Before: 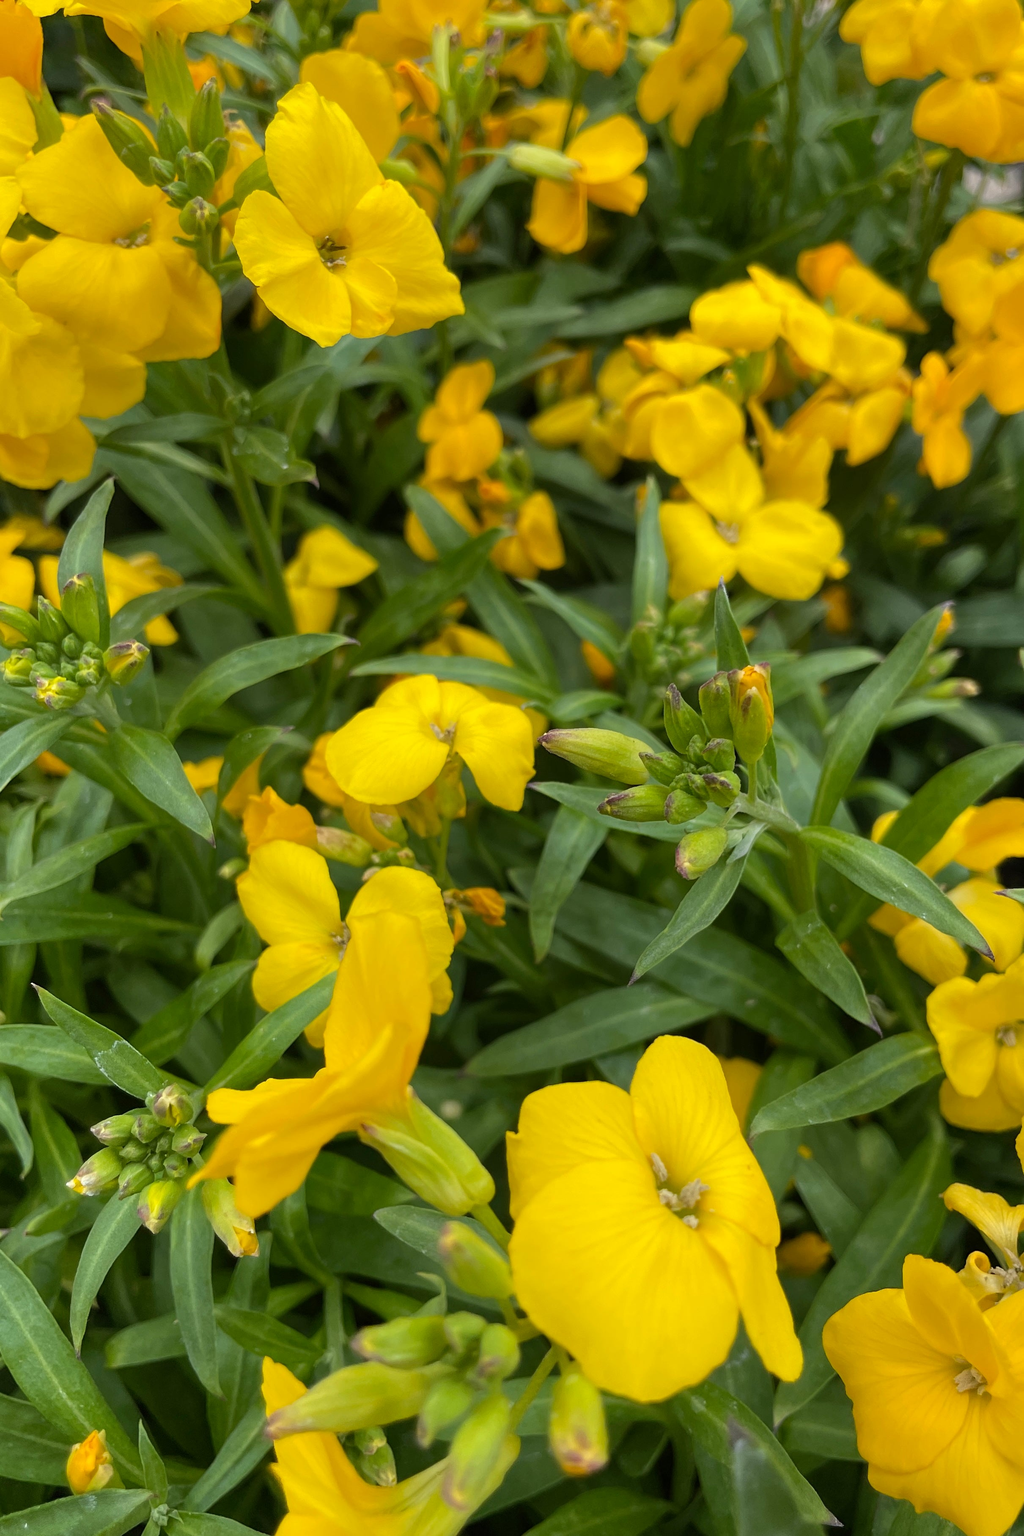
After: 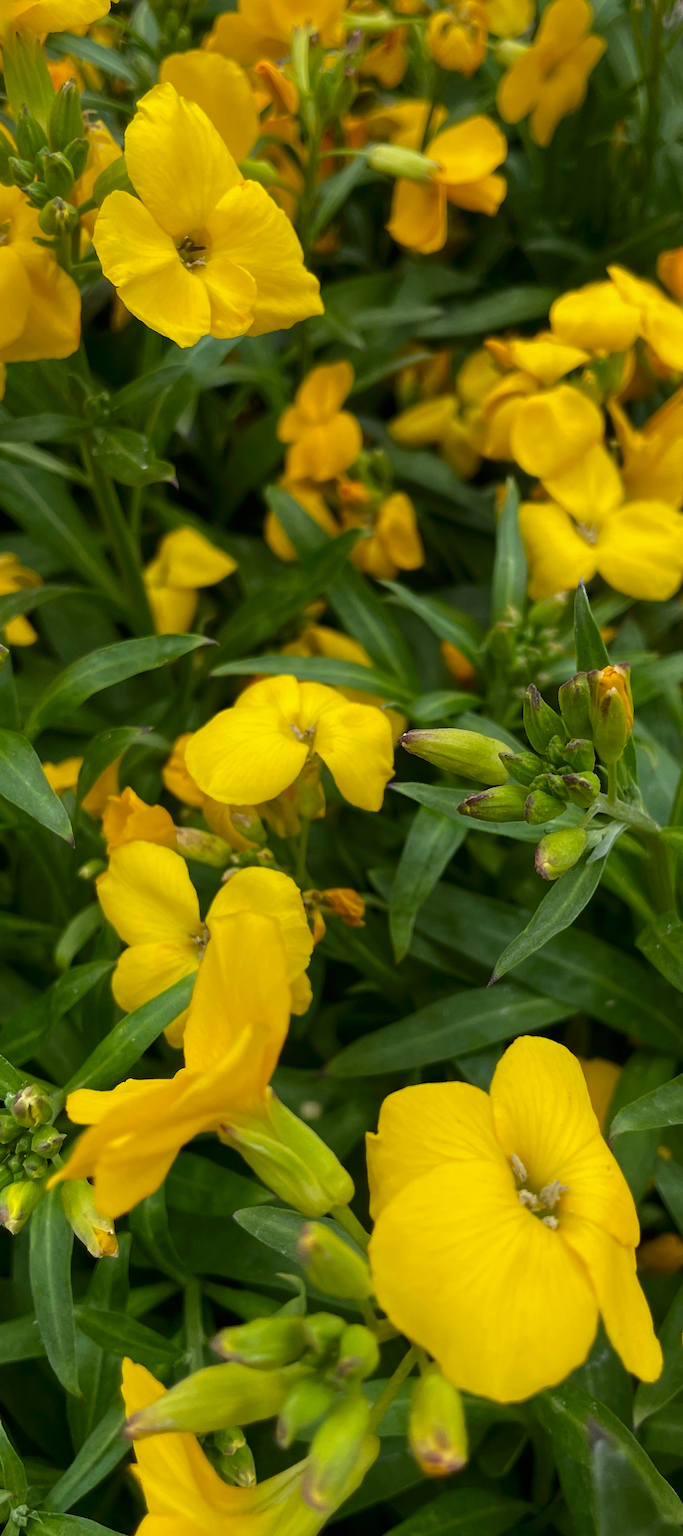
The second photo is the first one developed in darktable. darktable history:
contrast brightness saturation: contrast 0.07, brightness -0.133, saturation 0.058
crop and rotate: left 13.826%, right 19.439%
